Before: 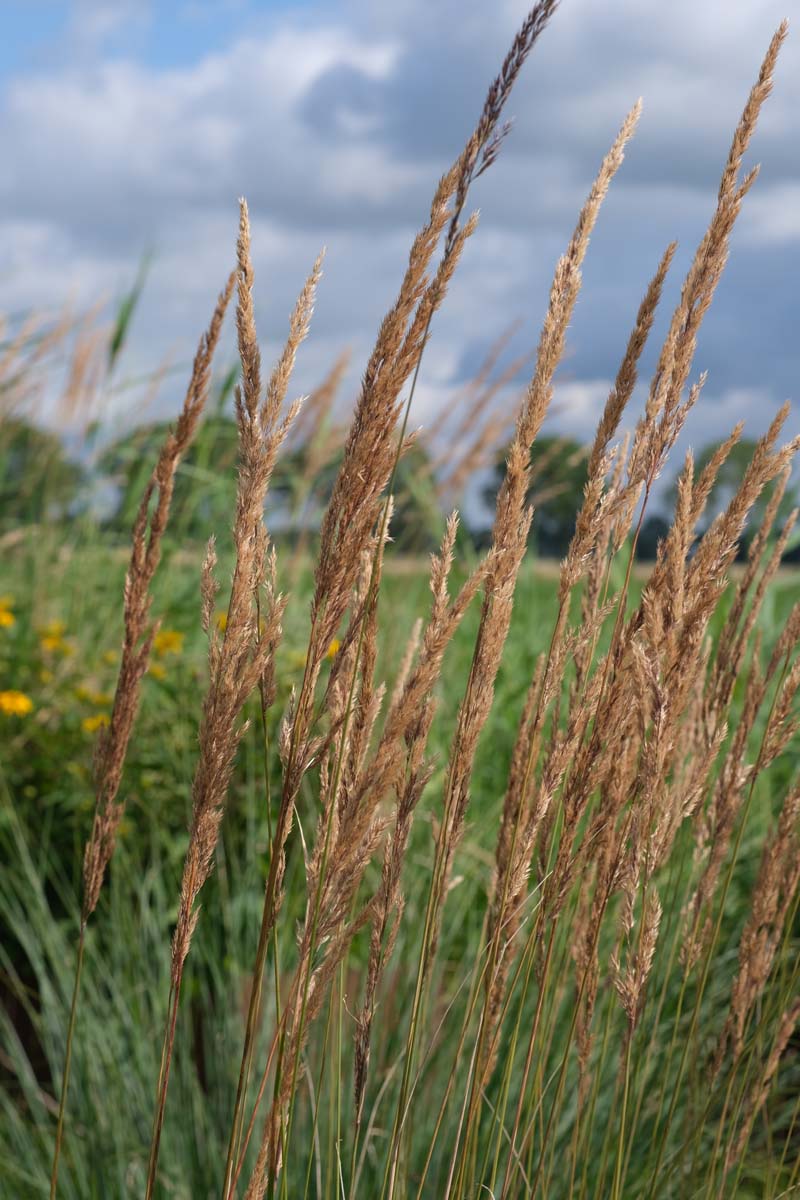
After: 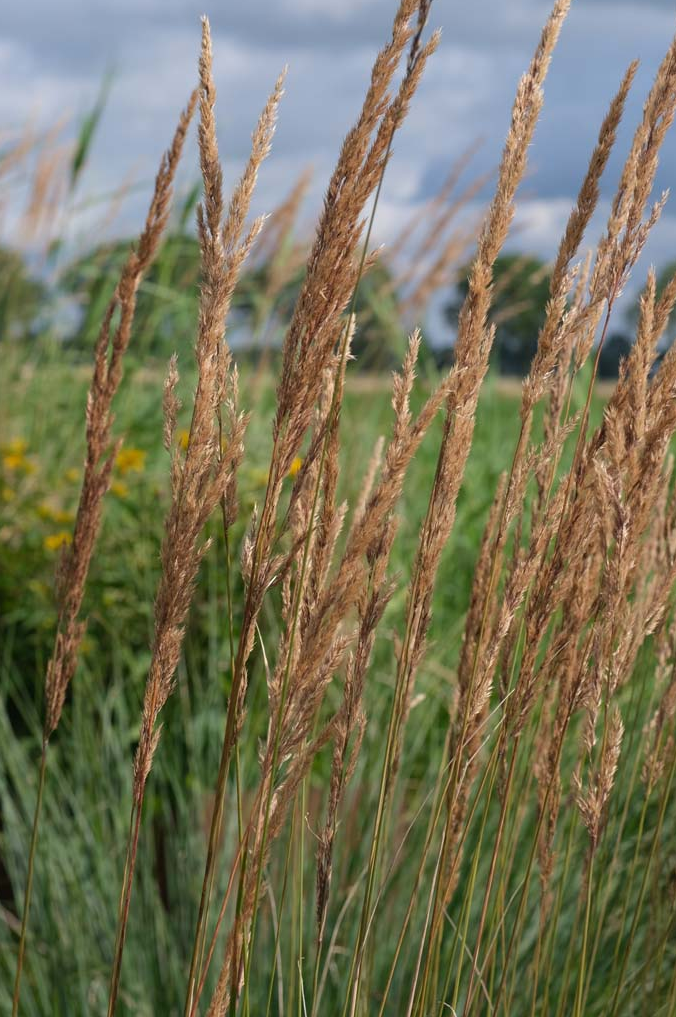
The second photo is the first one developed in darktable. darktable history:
crop and rotate: left 4.81%, top 15.232%, right 10.667%
